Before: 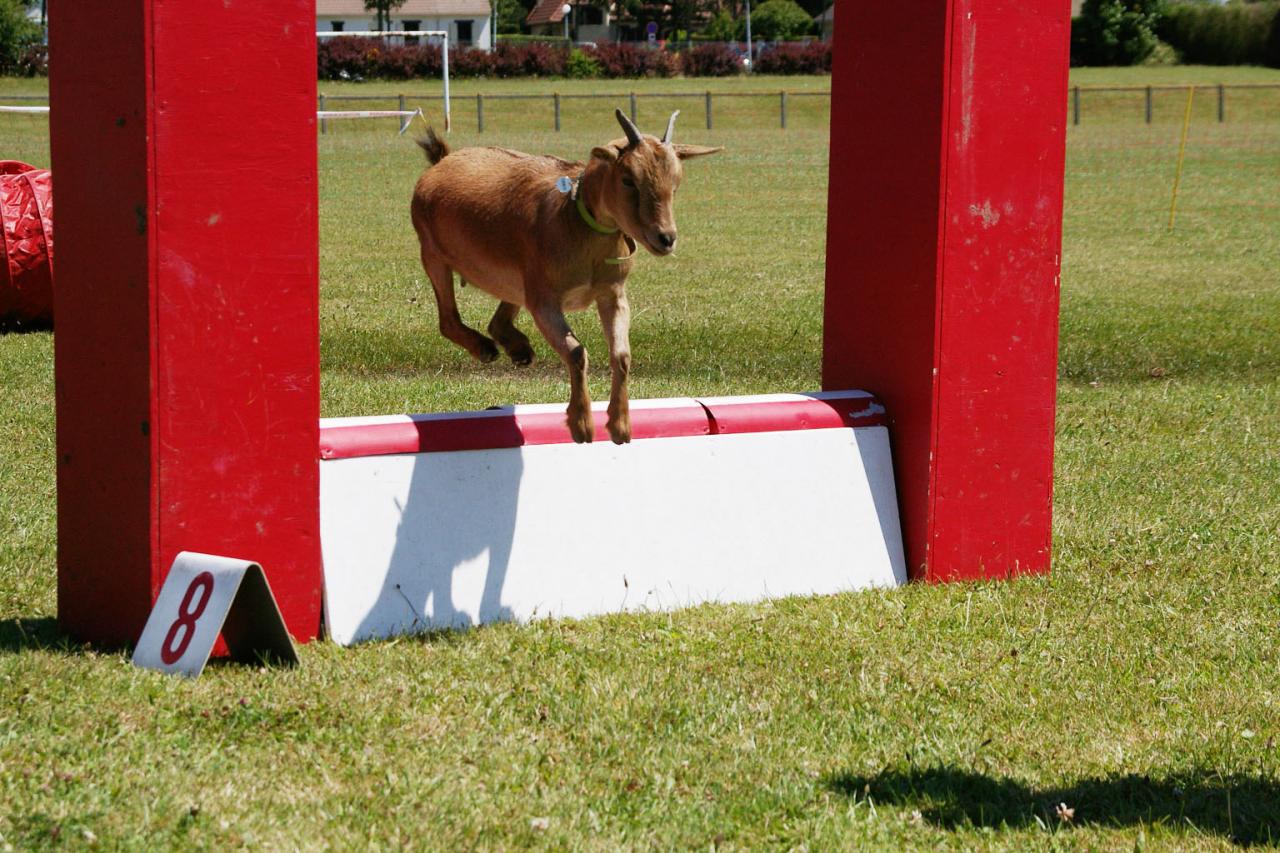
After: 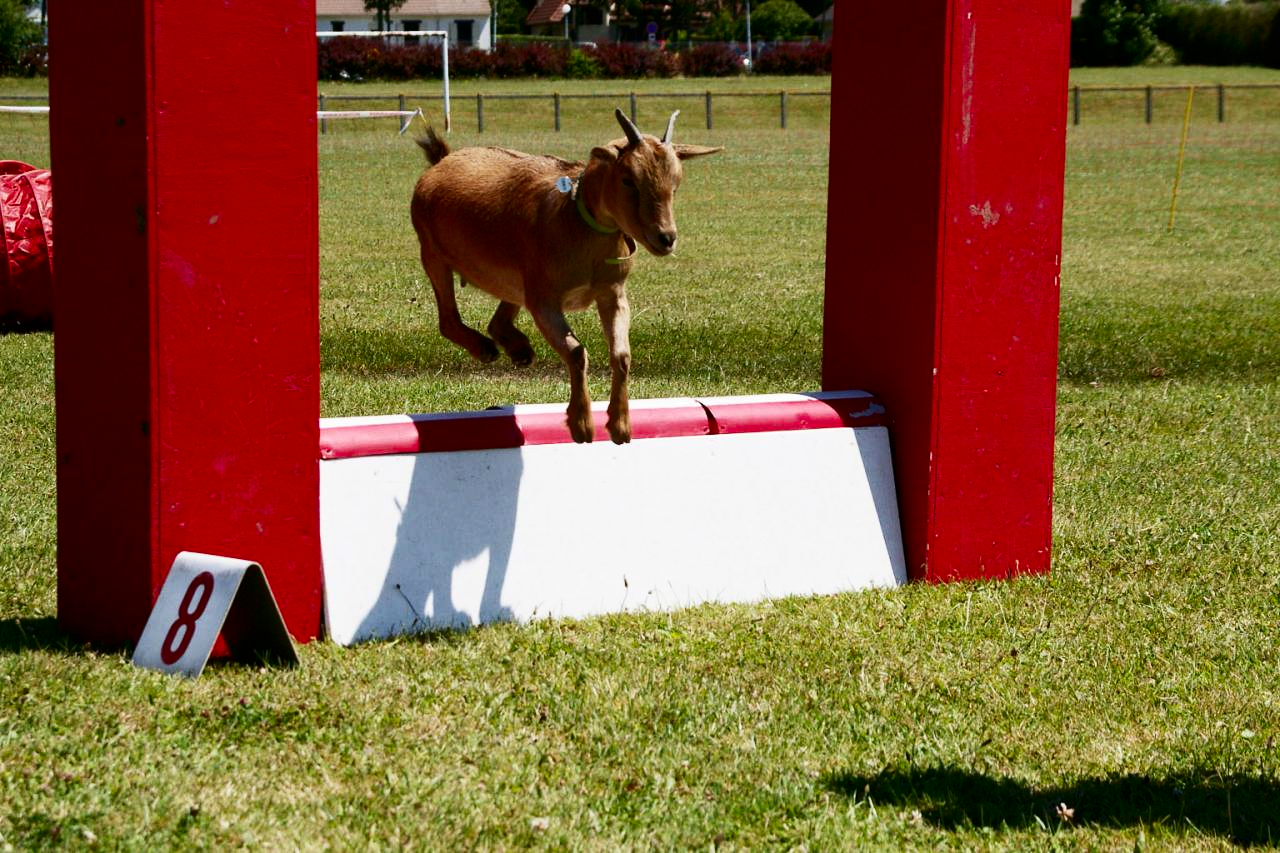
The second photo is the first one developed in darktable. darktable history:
contrast brightness saturation: contrast 0.2, brightness -0.11, saturation 0.1
